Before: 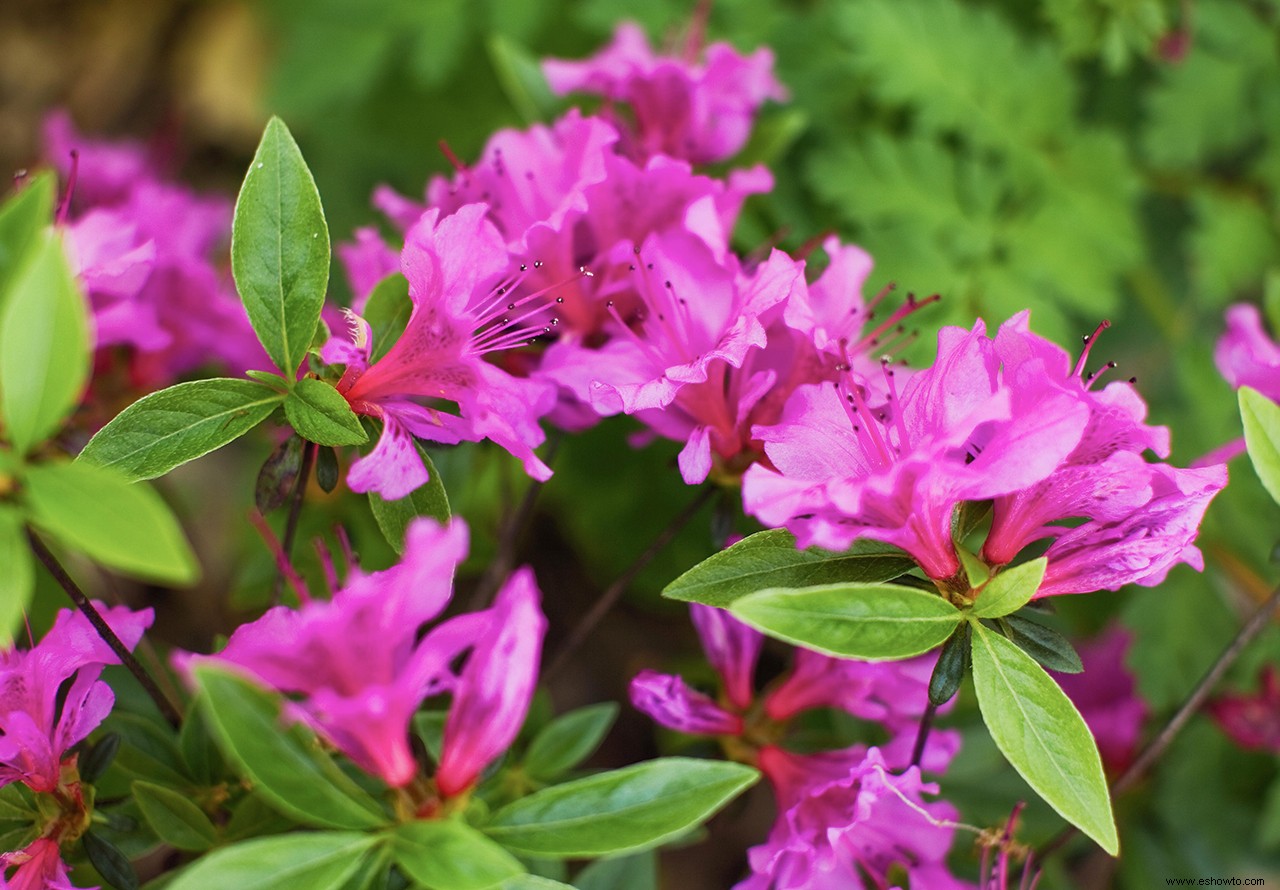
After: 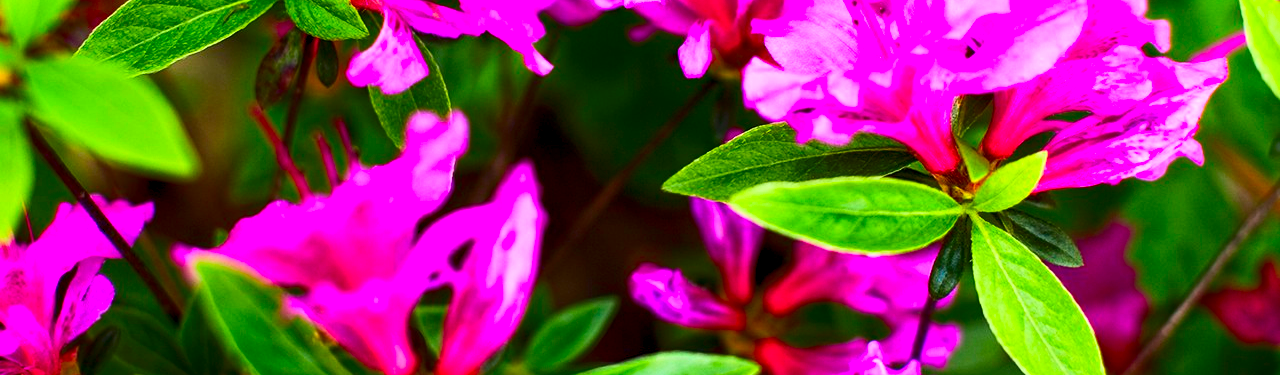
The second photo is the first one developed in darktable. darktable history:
color balance rgb: global offset › luminance -0.506%, perceptual saturation grading › global saturation 0.264%, perceptual brilliance grading › highlights 9.293%, perceptual brilliance grading › shadows -4.757%
contrast brightness saturation: contrast 0.263, brightness 0.019, saturation 0.861
crop: top 45.651%, bottom 12.193%
